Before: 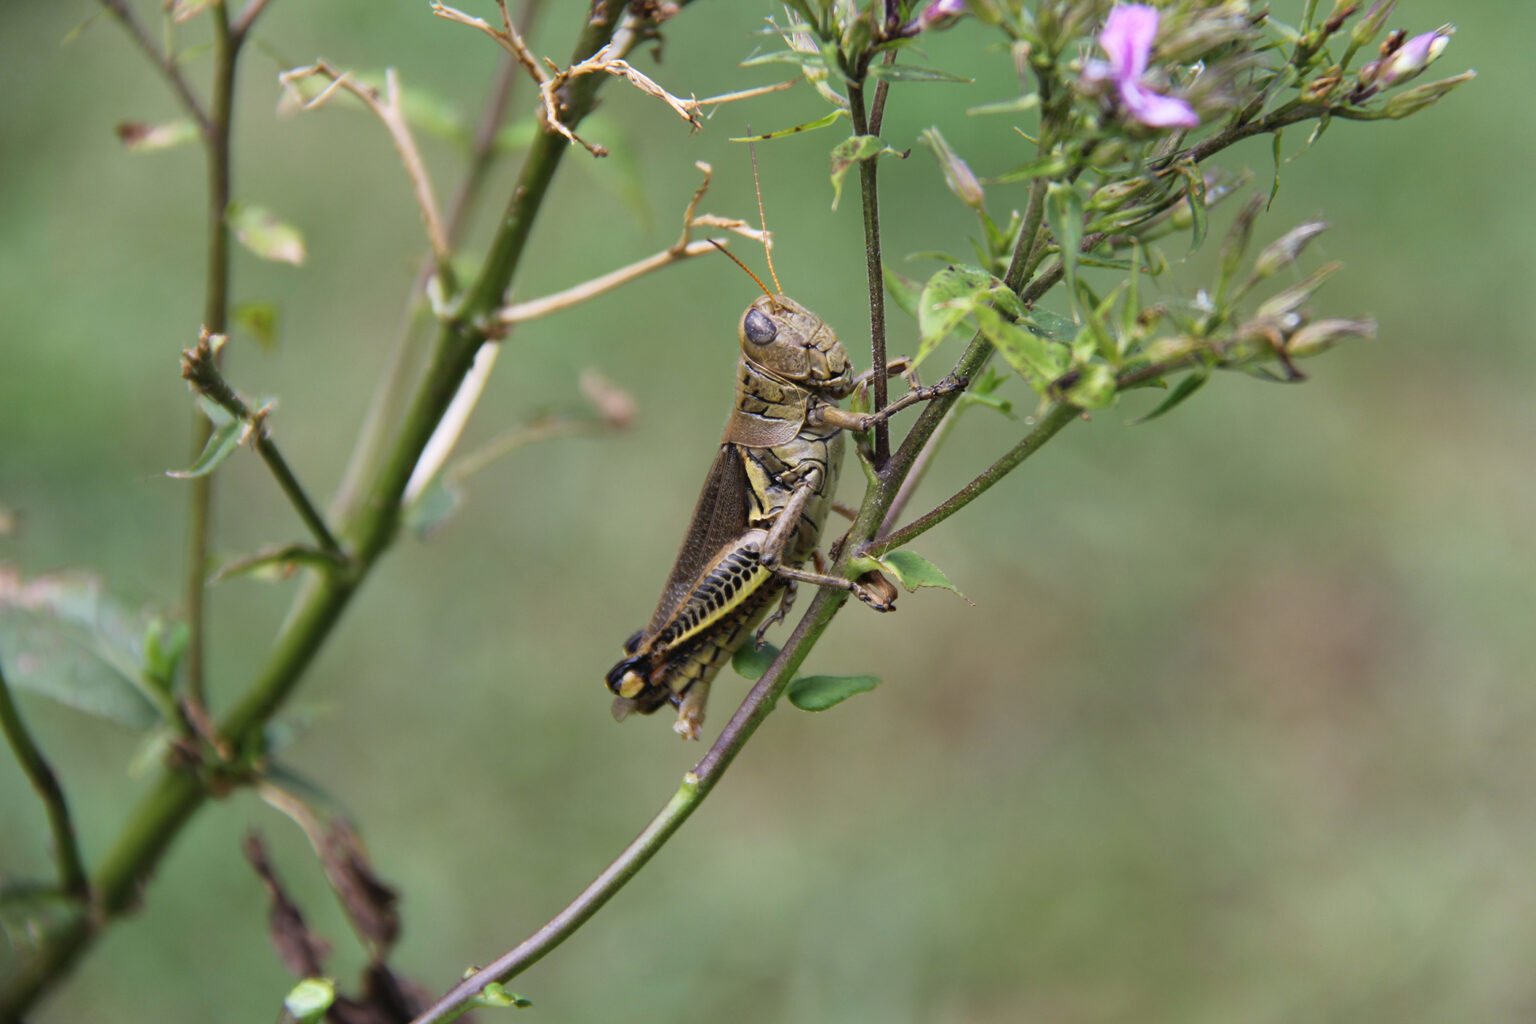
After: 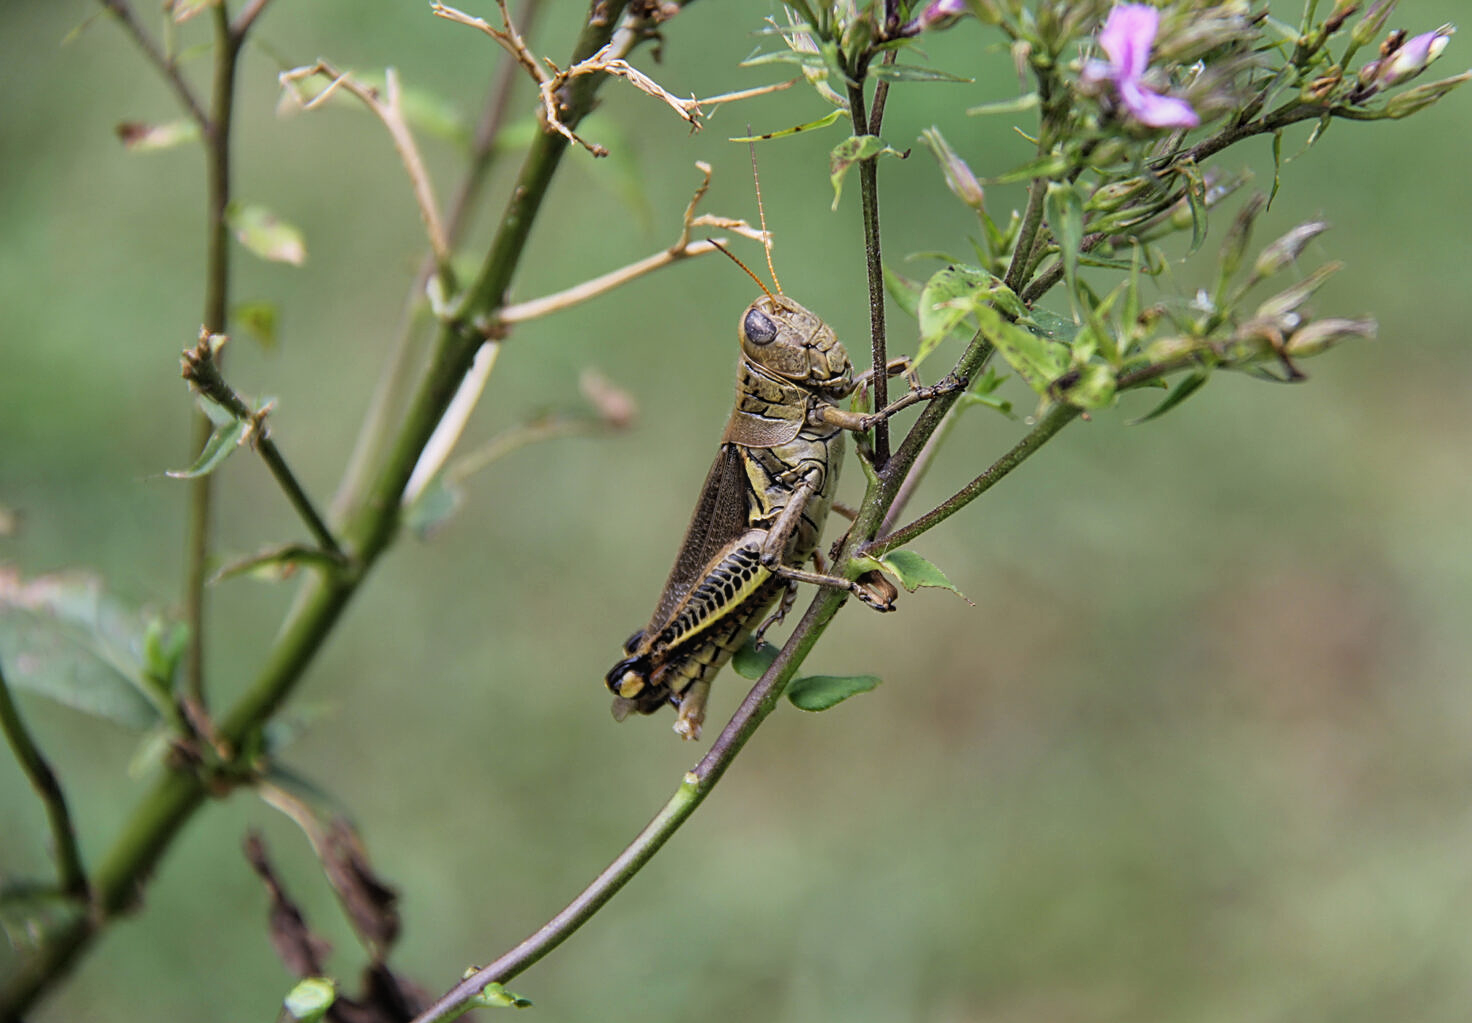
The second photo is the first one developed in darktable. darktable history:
crop: right 4.126%, bottom 0.031%
filmic rgb: middle gray luminance 18.42%, black relative exposure -11.45 EV, white relative exposure 2.55 EV, threshold 6 EV, target black luminance 0%, hardness 8.41, latitude 99%, contrast 1.084, shadows ↔ highlights balance 0.505%, add noise in highlights 0, preserve chrominance max RGB, color science v3 (2019), use custom middle-gray values true, iterations of high-quality reconstruction 0, contrast in highlights soft, enable highlight reconstruction true
local contrast: detail 110%
exposure: compensate exposure bias true, compensate highlight preservation false
white balance: emerald 1
tone equalizer: on, module defaults
sharpen: on, module defaults
